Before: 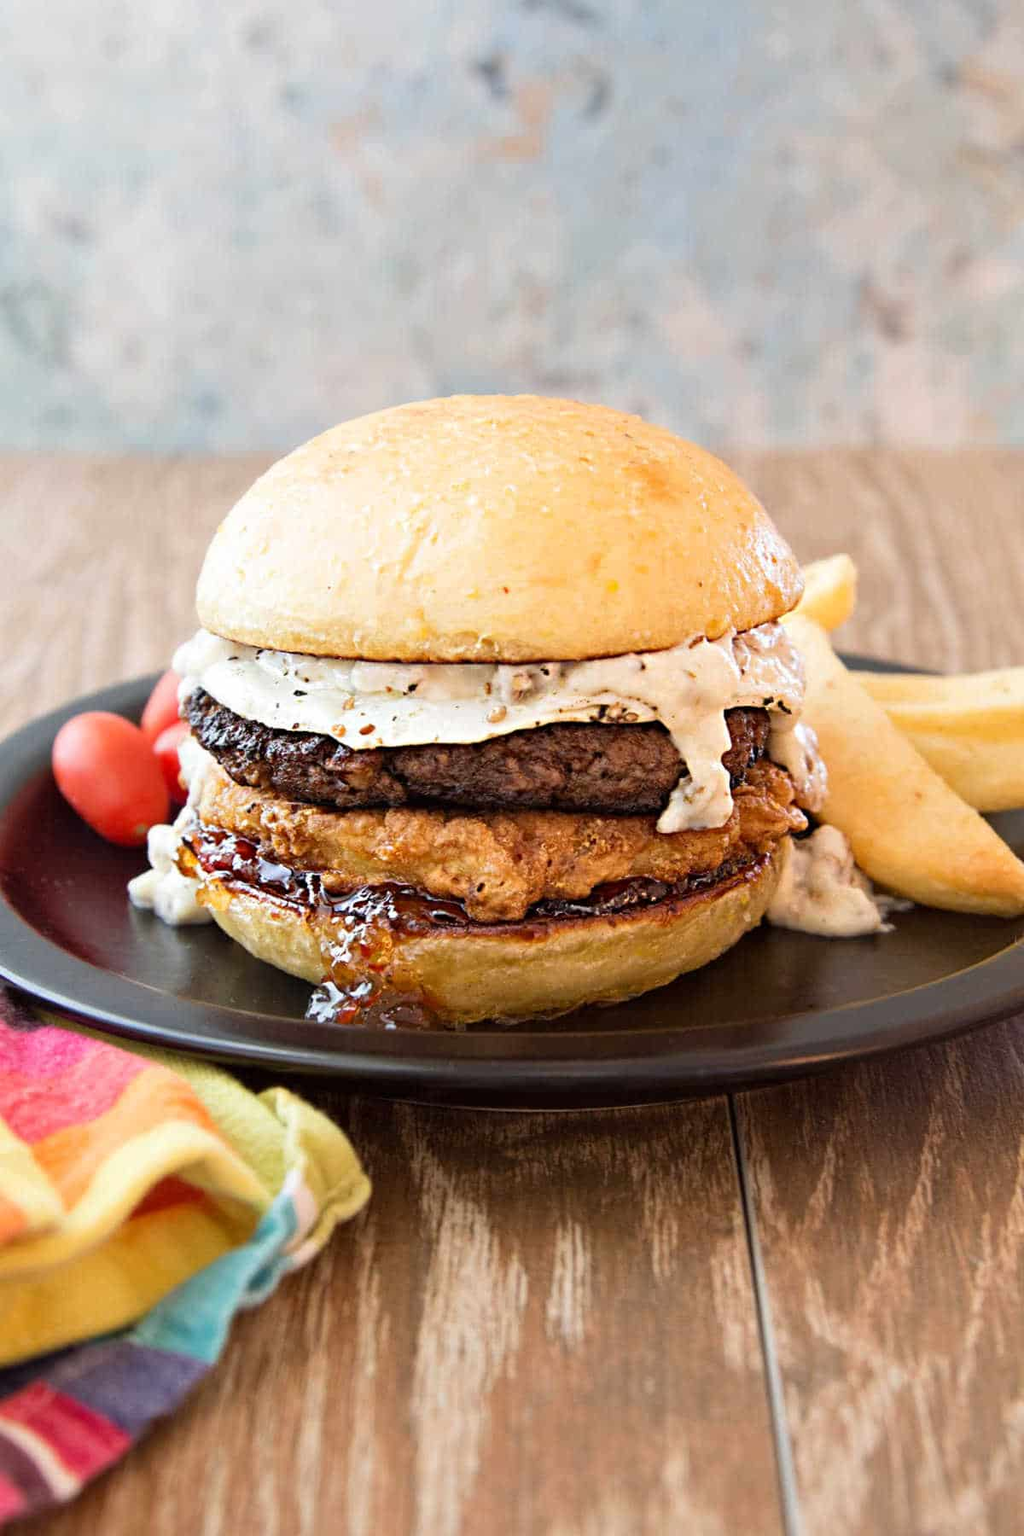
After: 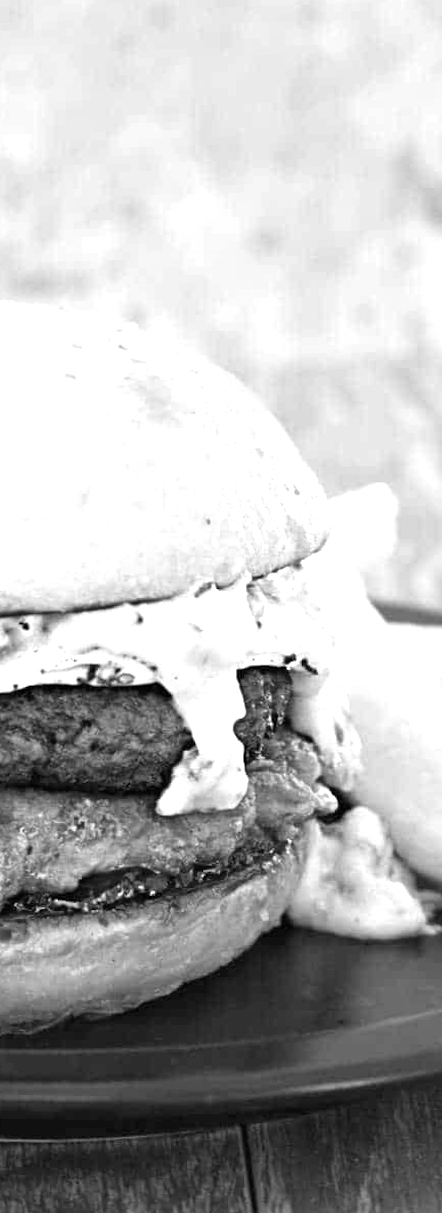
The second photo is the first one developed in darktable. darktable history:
exposure: black level correction 0, exposure 1 EV, compensate highlight preservation false
rotate and perspective: lens shift (horizontal) -0.055, automatic cropping off
crop and rotate: left 49.936%, top 10.094%, right 13.136%, bottom 24.256%
monochrome: a -92.57, b 58.91
